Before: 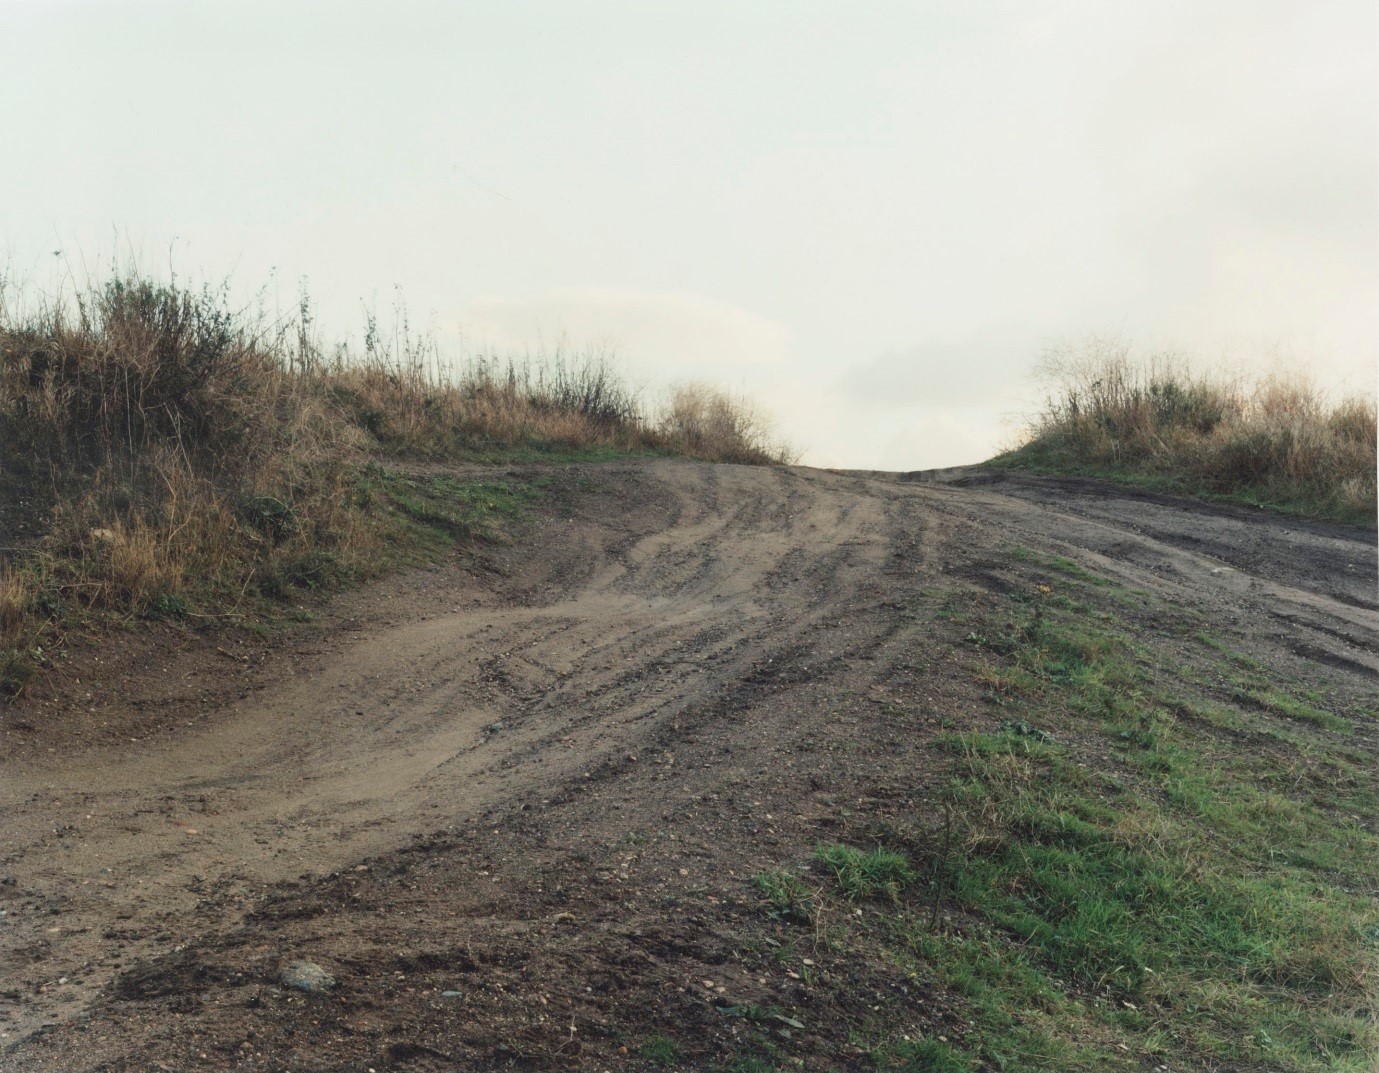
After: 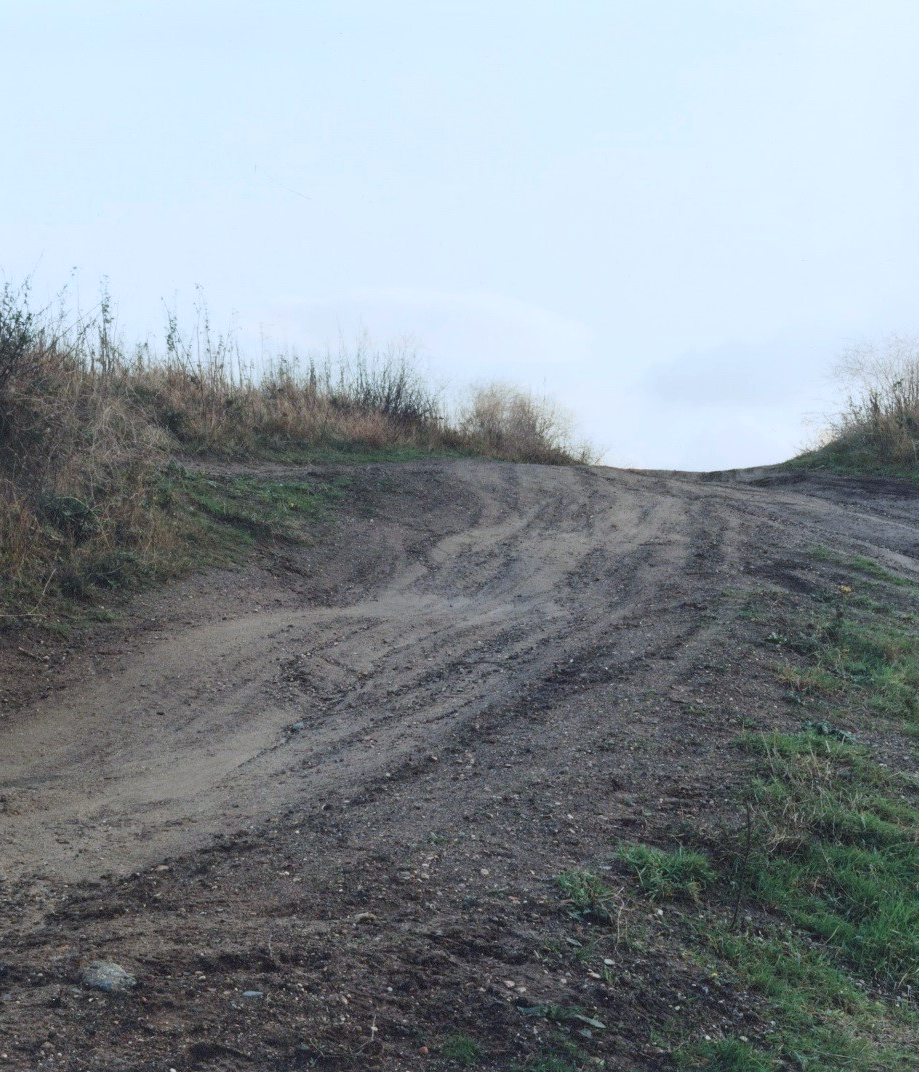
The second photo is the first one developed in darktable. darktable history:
white balance: red 0.948, green 1.02, blue 1.176
crop and rotate: left 14.436%, right 18.898%
